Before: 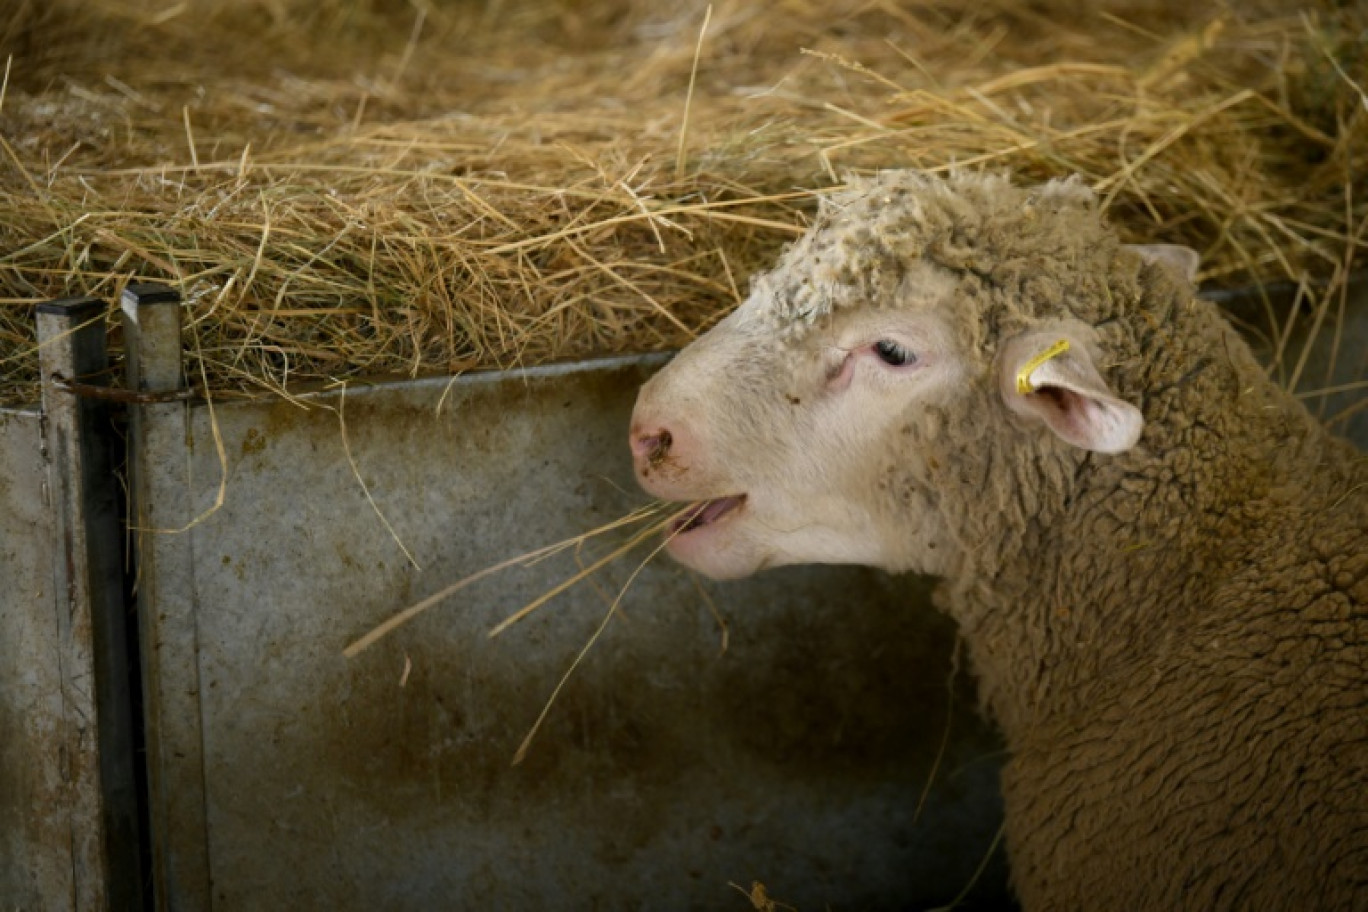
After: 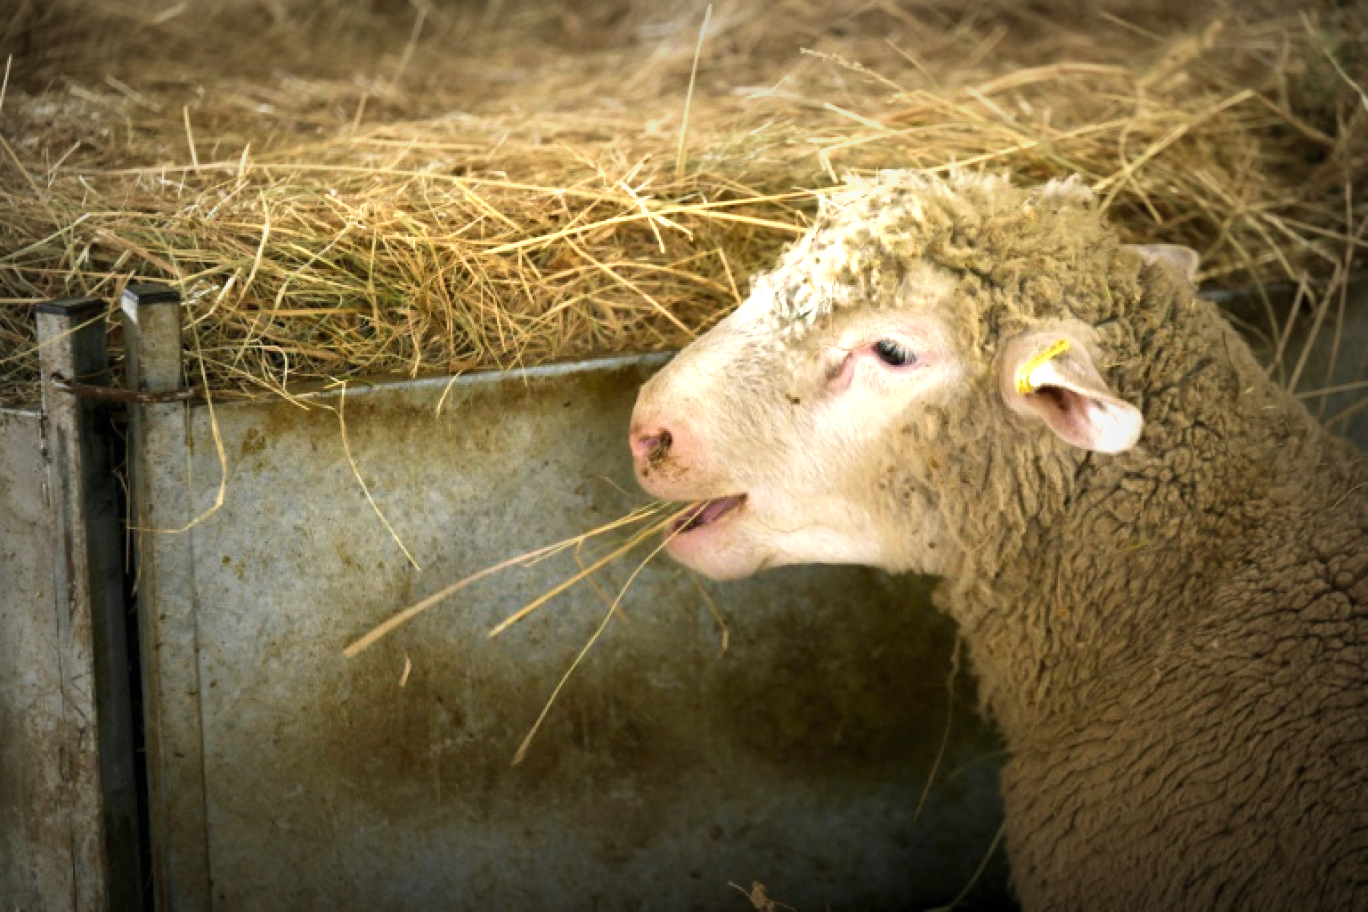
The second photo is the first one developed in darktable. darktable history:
vignetting: fall-off start 52.26%, brightness -0.453, saturation -0.308, automatic ratio true, width/height ratio 1.313, shape 0.216
exposure: black level correction 0, exposure 1.199 EV, compensate exposure bias true, compensate highlight preservation false
velvia: on, module defaults
